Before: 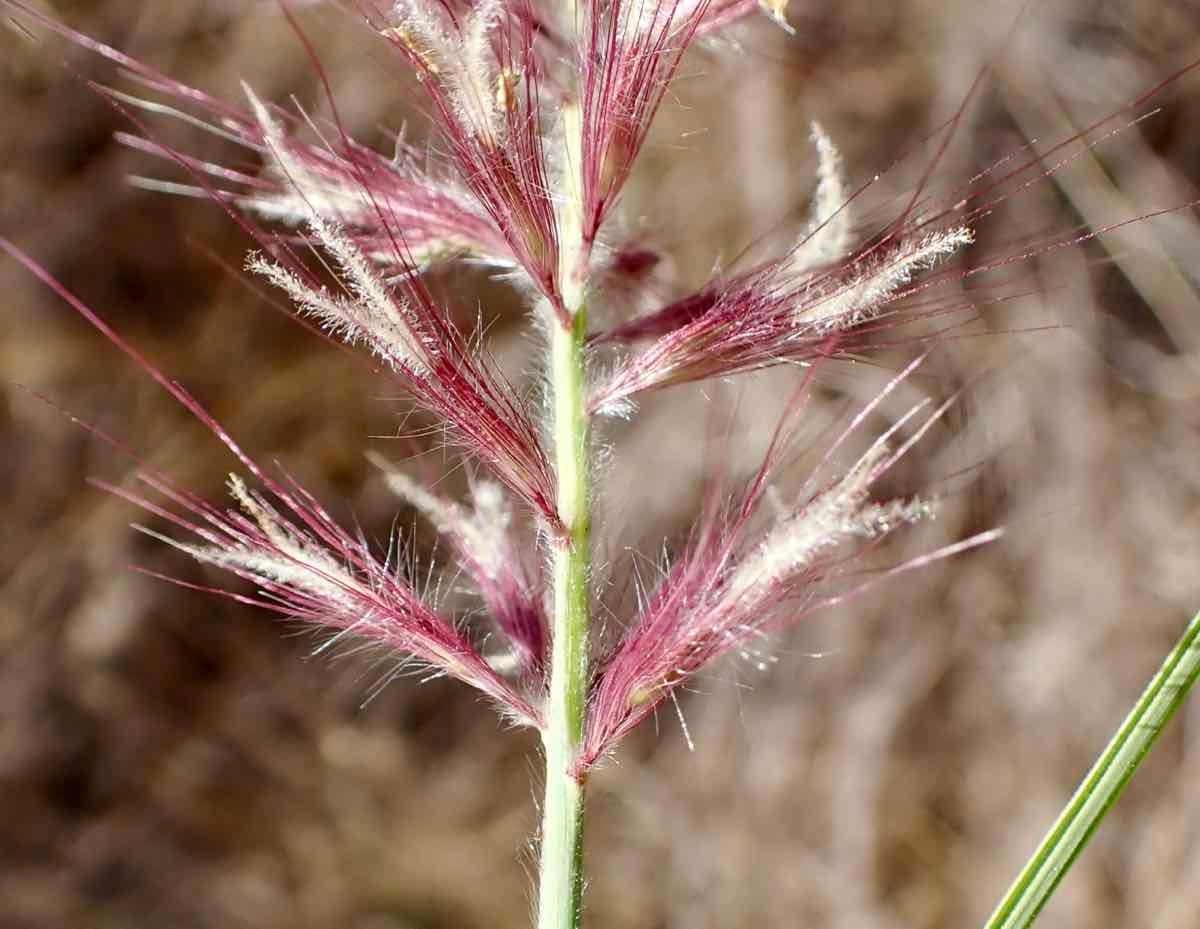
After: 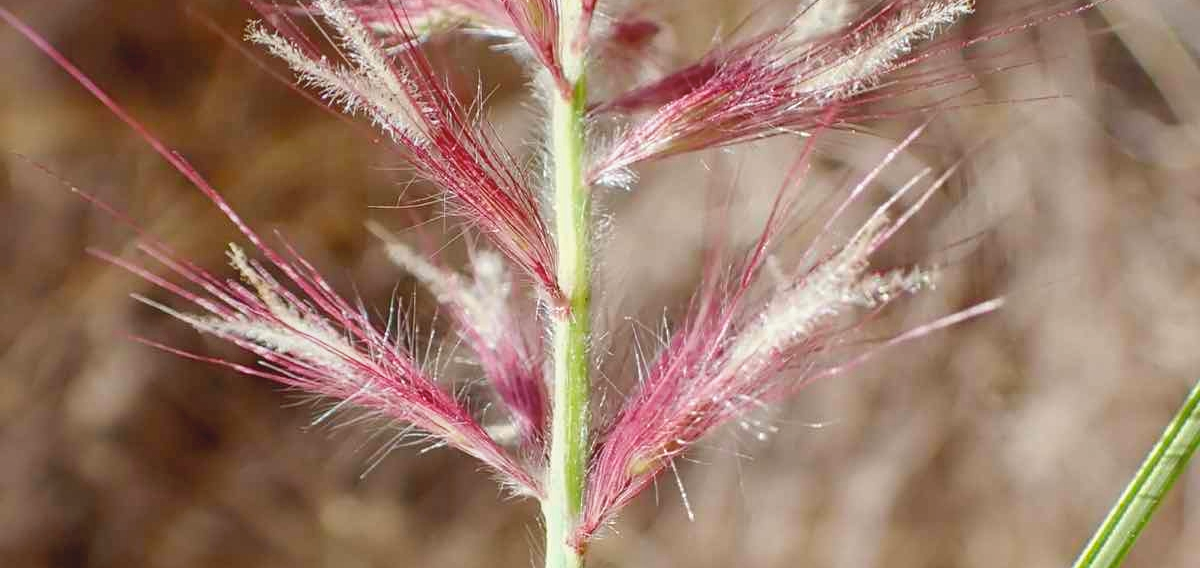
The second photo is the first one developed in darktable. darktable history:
crop and rotate: top 24.902%, bottom 13.934%
shadows and highlights: highlights color adjustment 39.05%
tone equalizer: on, module defaults
base curve: curves: ch0 [(0, 0) (0.472, 0.508) (1, 1)], preserve colors none
contrast equalizer: octaves 7, y [[0.439, 0.44, 0.442, 0.457, 0.493, 0.498], [0.5 ×6], [0.5 ×6], [0 ×6], [0 ×6]]
exposure: exposure 0.188 EV, compensate highlight preservation false
